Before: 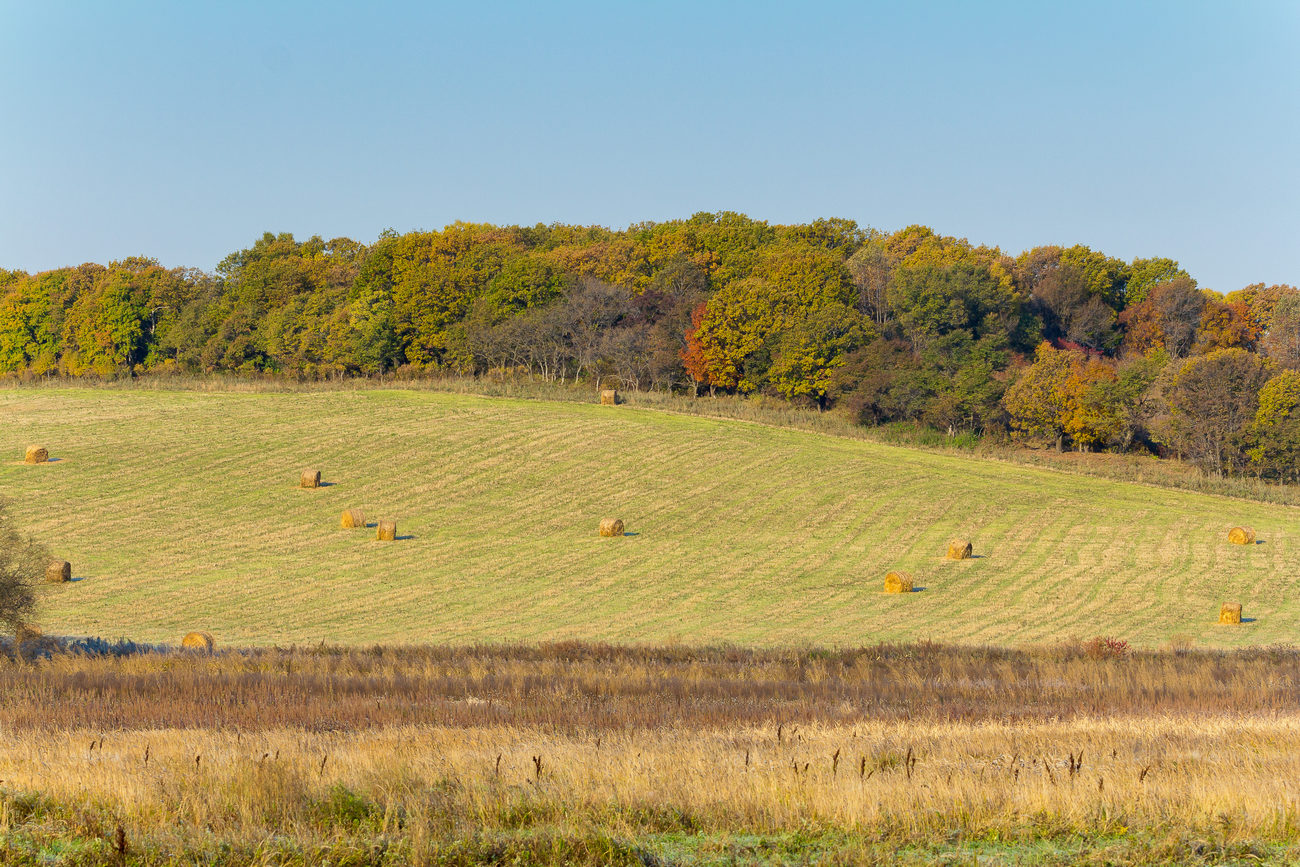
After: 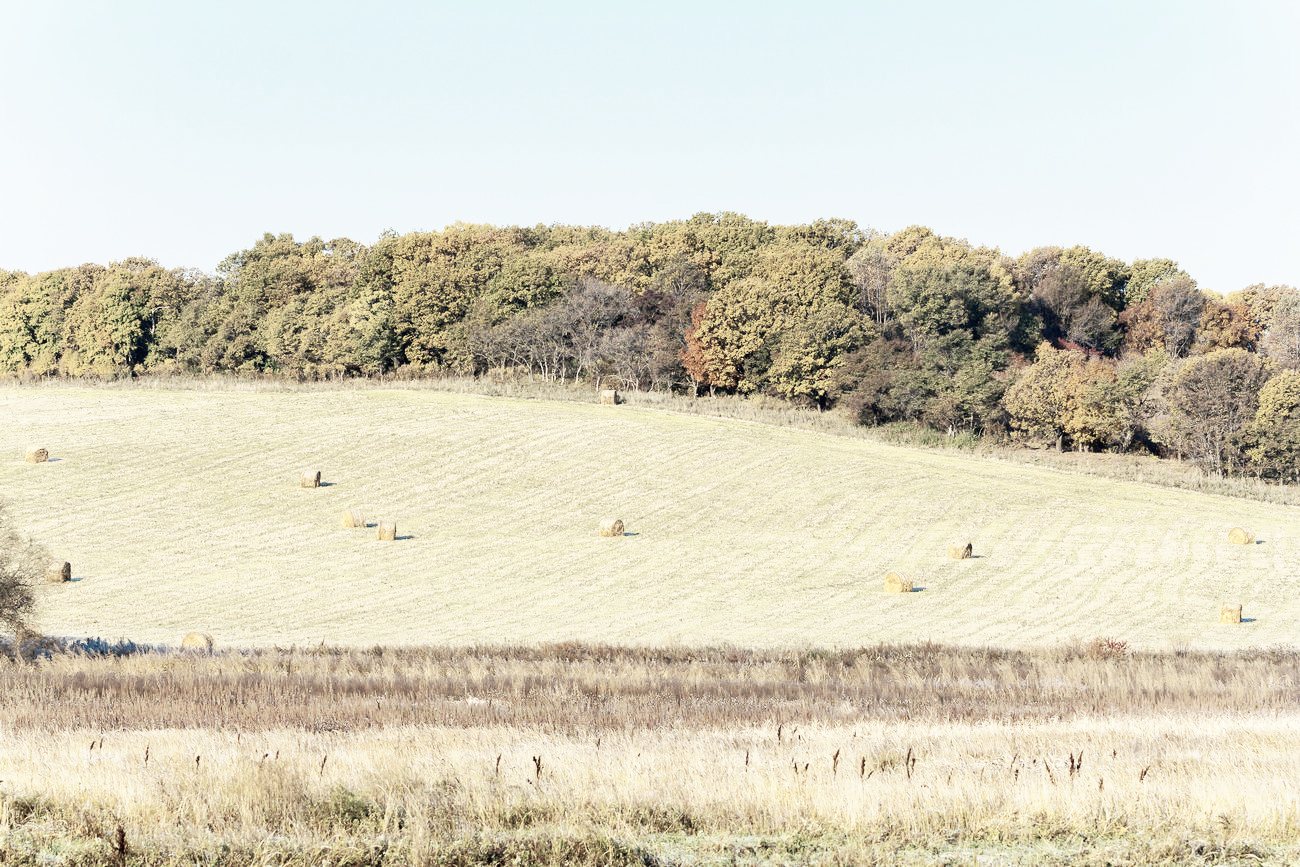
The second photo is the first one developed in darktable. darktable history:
color zones: curves: ch1 [(0.238, 0.163) (0.476, 0.2) (0.733, 0.322) (0.848, 0.134)]
exposure: compensate highlight preservation false
base curve: curves: ch0 [(0, 0) (0.007, 0.004) (0.027, 0.03) (0.046, 0.07) (0.207, 0.54) (0.442, 0.872) (0.673, 0.972) (1, 1)], exposure shift 0.579, preserve colors none
